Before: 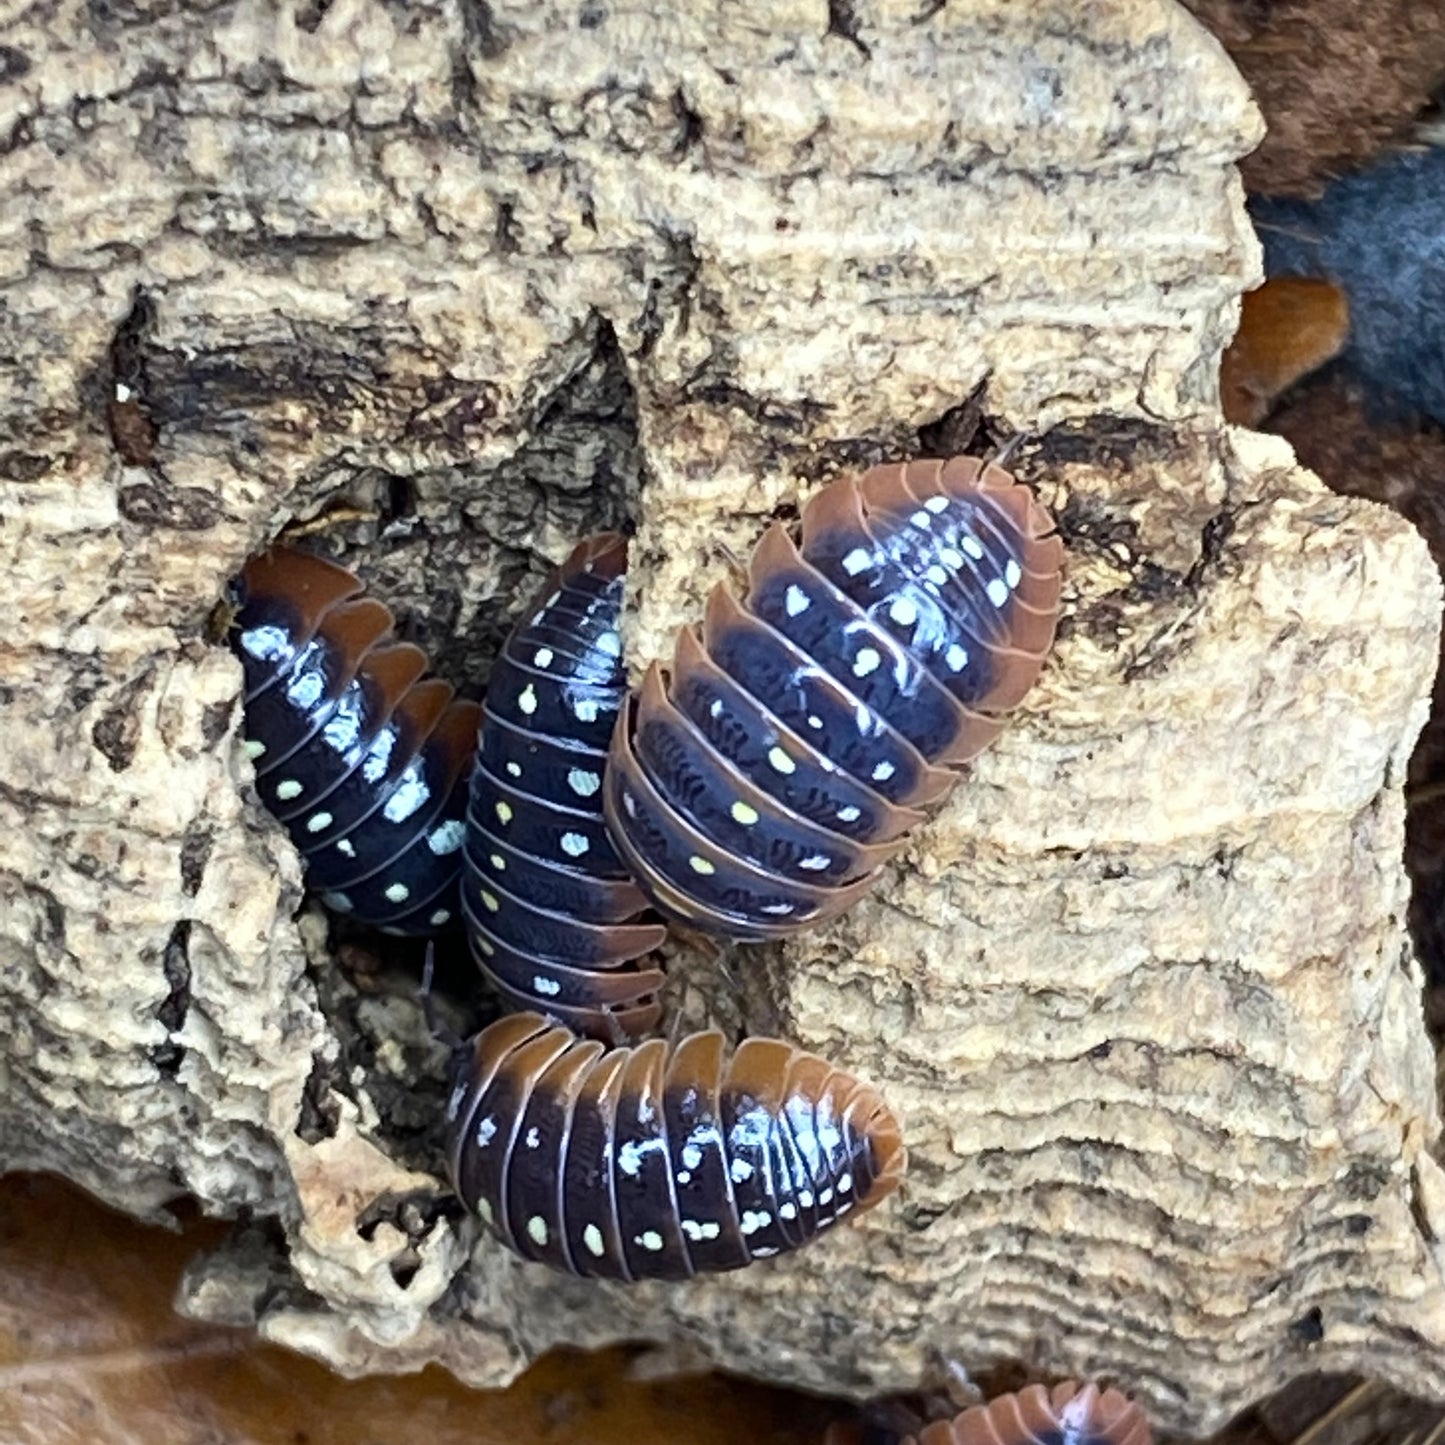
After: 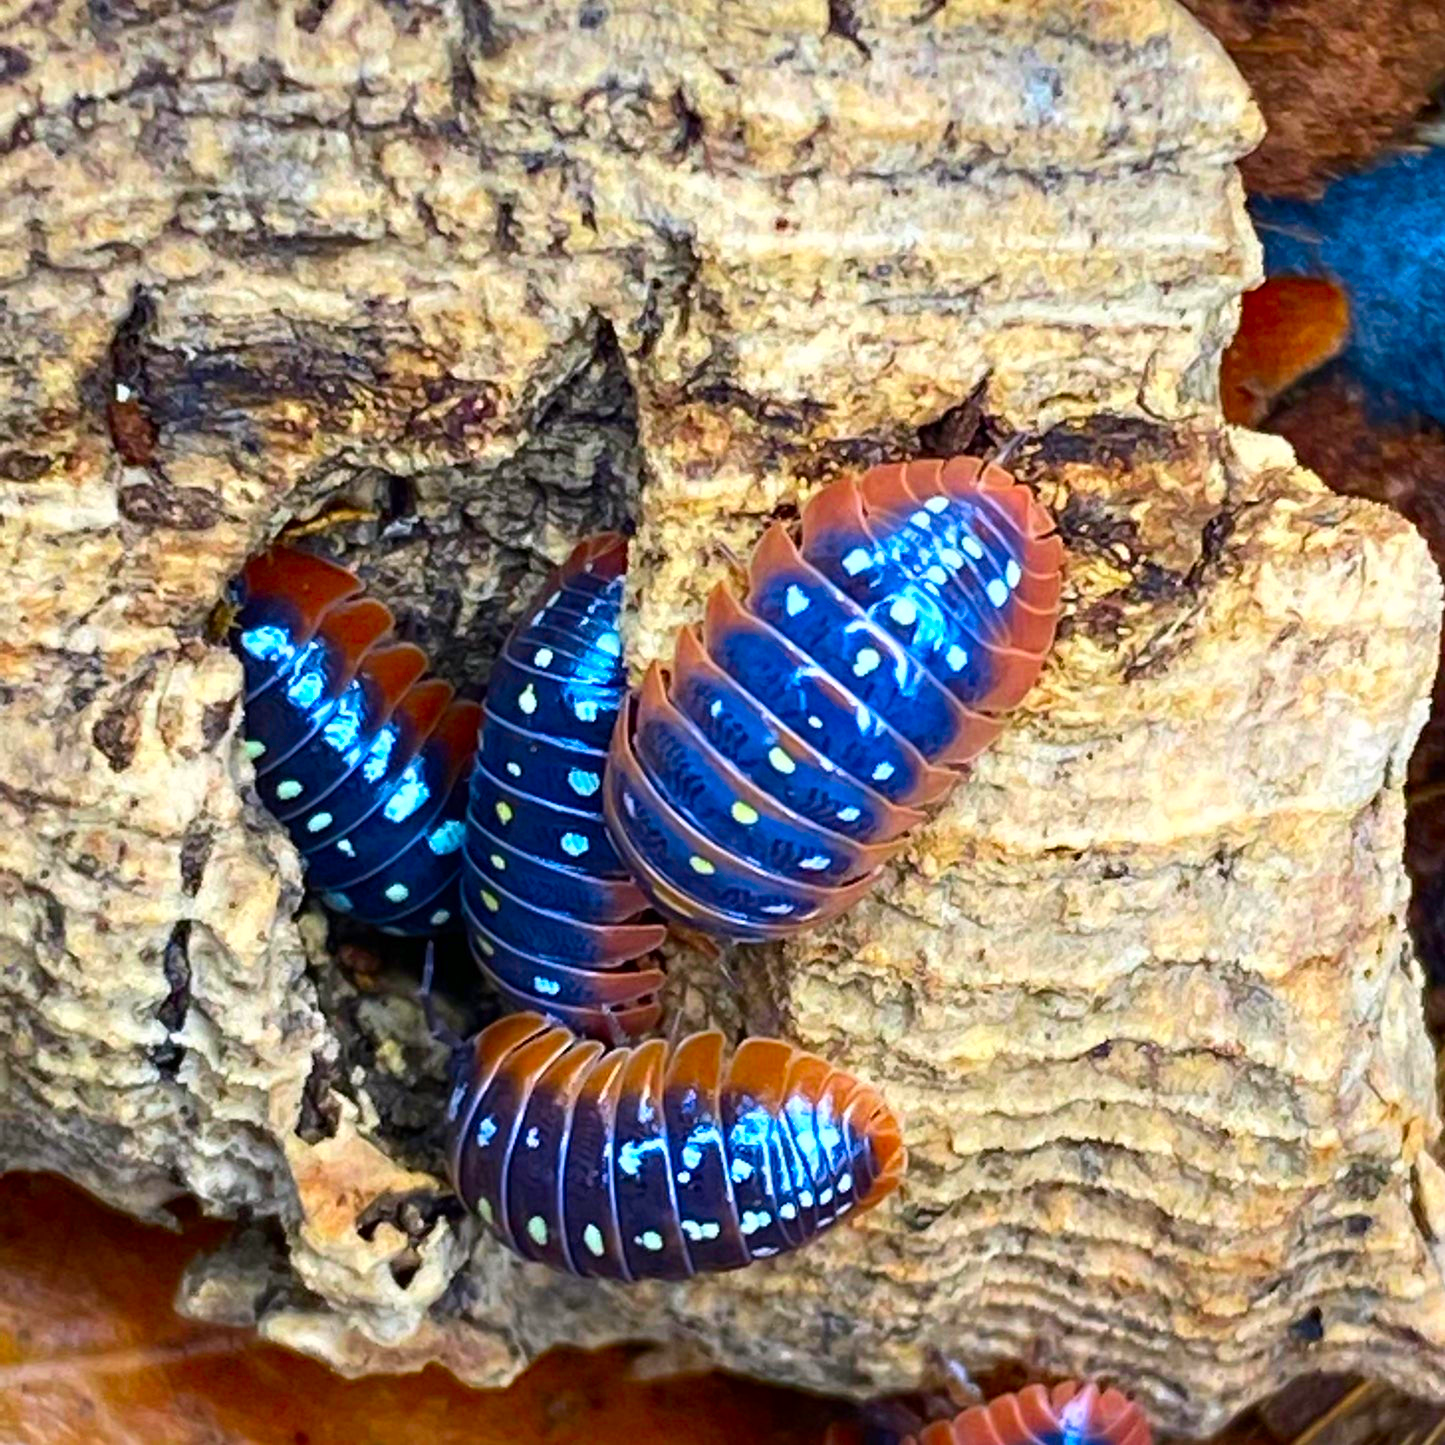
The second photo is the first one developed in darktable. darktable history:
color correction: highlights a* 1.56, highlights b* -1.88, saturation 2.47
